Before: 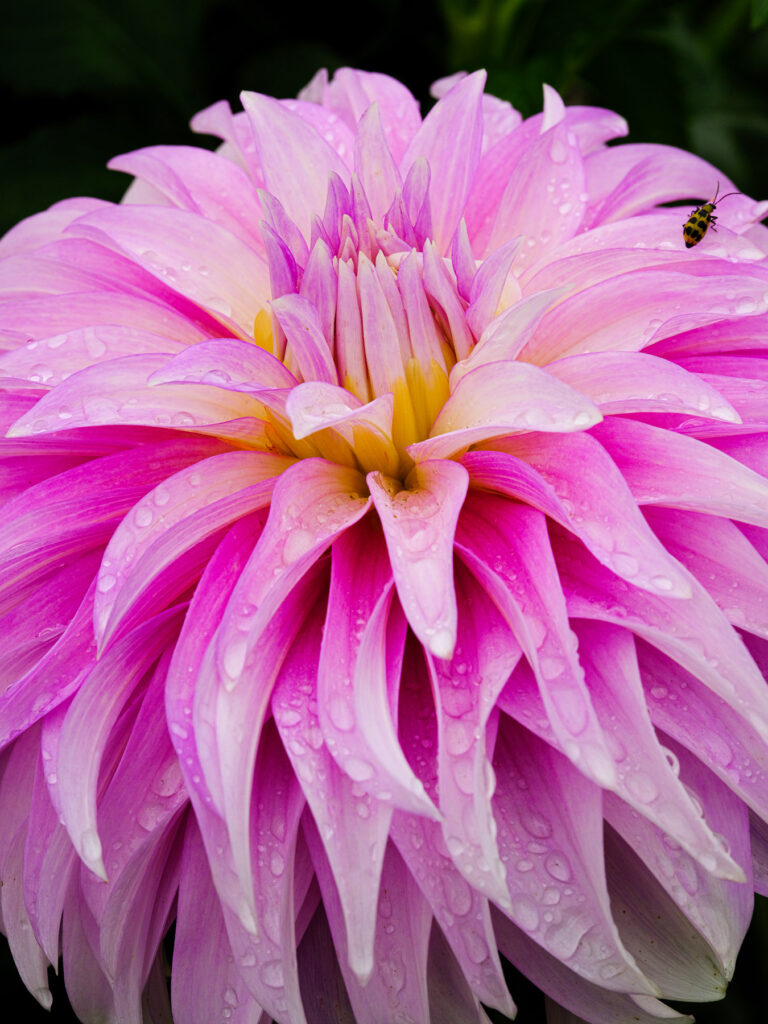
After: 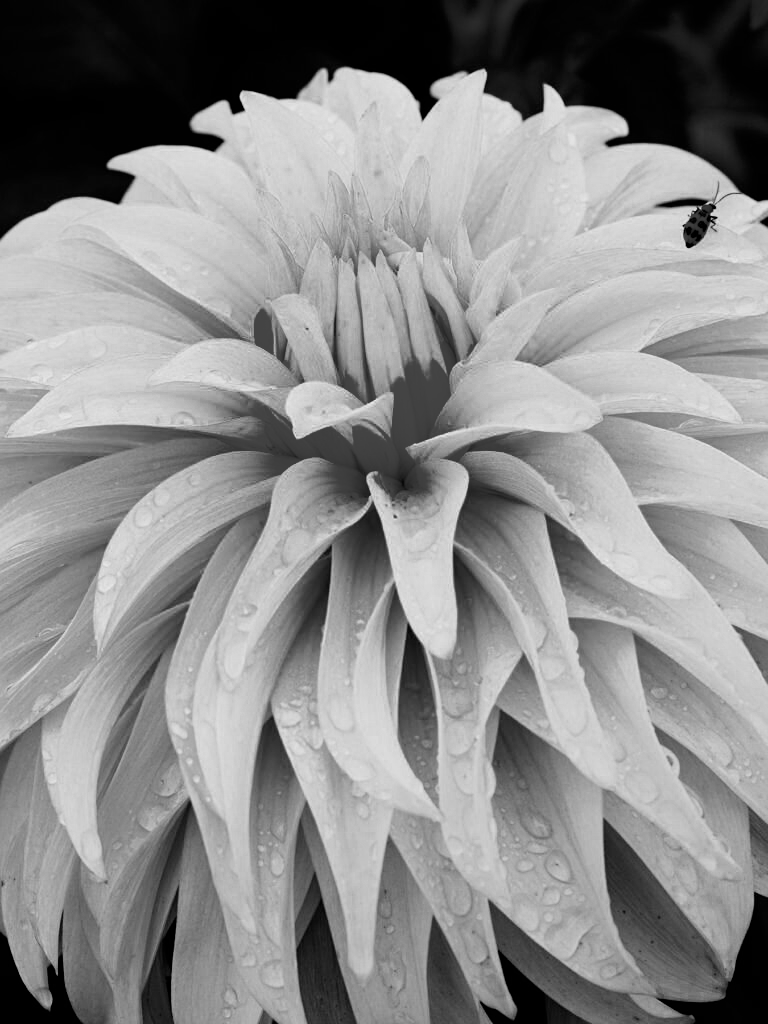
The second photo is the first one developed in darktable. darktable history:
color balance rgb: linear chroma grading › global chroma 15%, perceptual saturation grading › global saturation 30%
exposure: black level correction 0, exposure 0.5 EV, compensate highlight preservation false
color zones: curves: ch0 [(0.287, 0.048) (0.493, 0.484) (0.737, 0.816)]; ch1 [(0, 0) (0.143, 0) (0.286, 0) (0.429, 0) (0.571, 0) (0.714, 0) (0.857, 0)]
sharpen: amount 0.2
filmic rgb: black relative exposure -7.15 EV, white relative exposure 5.36 EV, hardness 3.02
